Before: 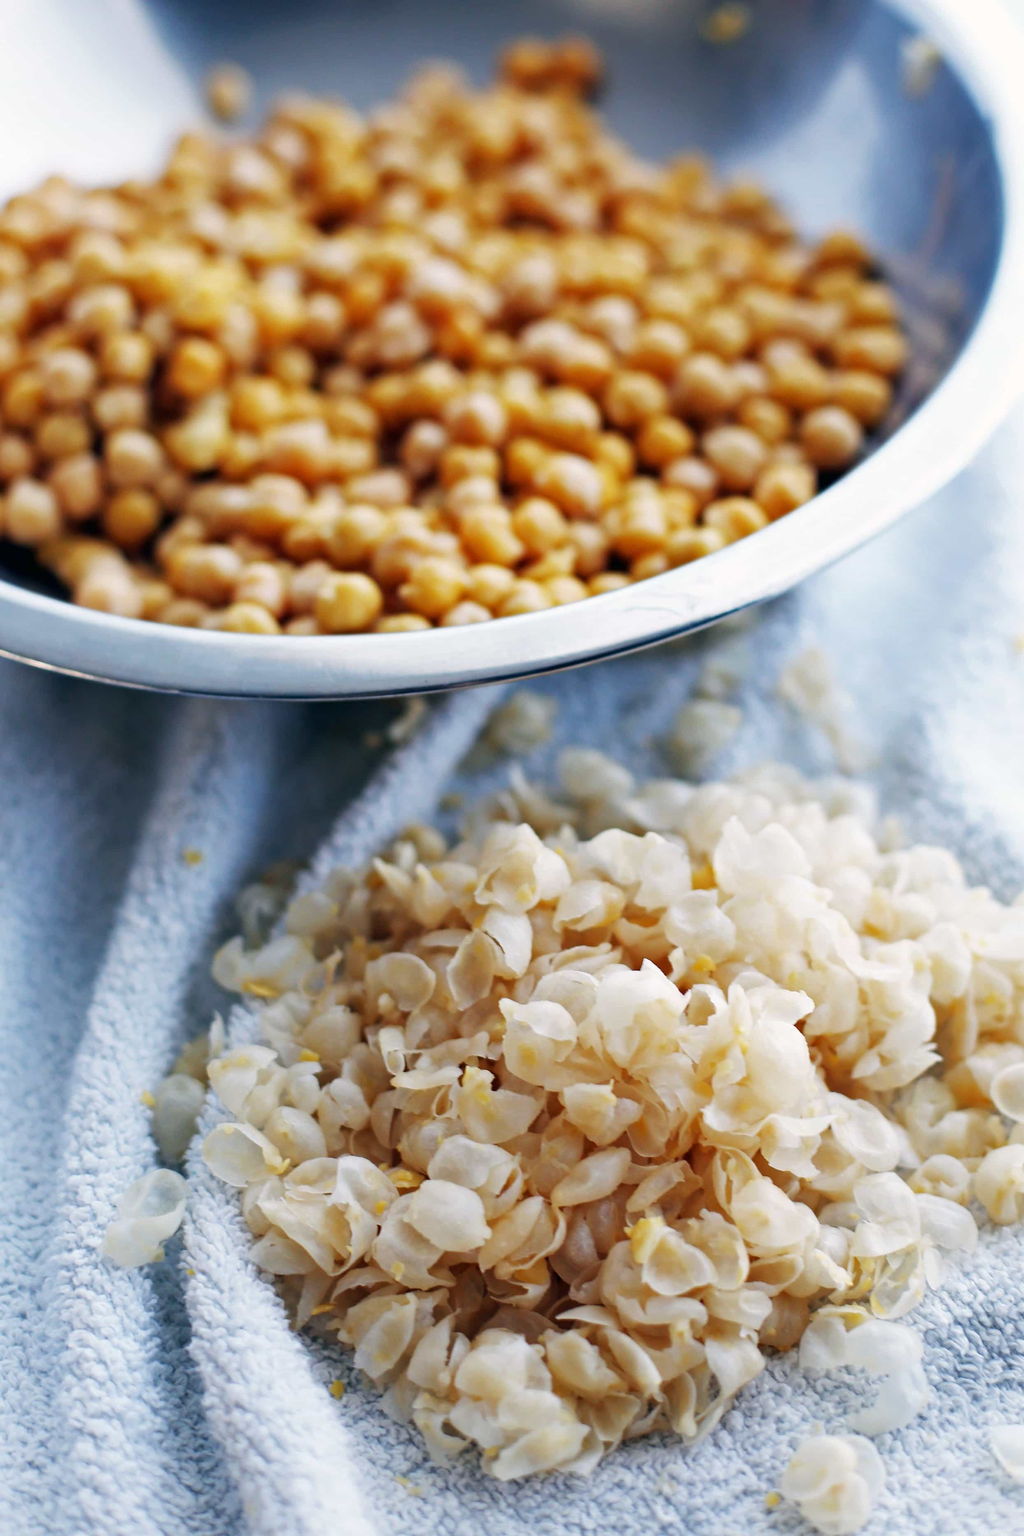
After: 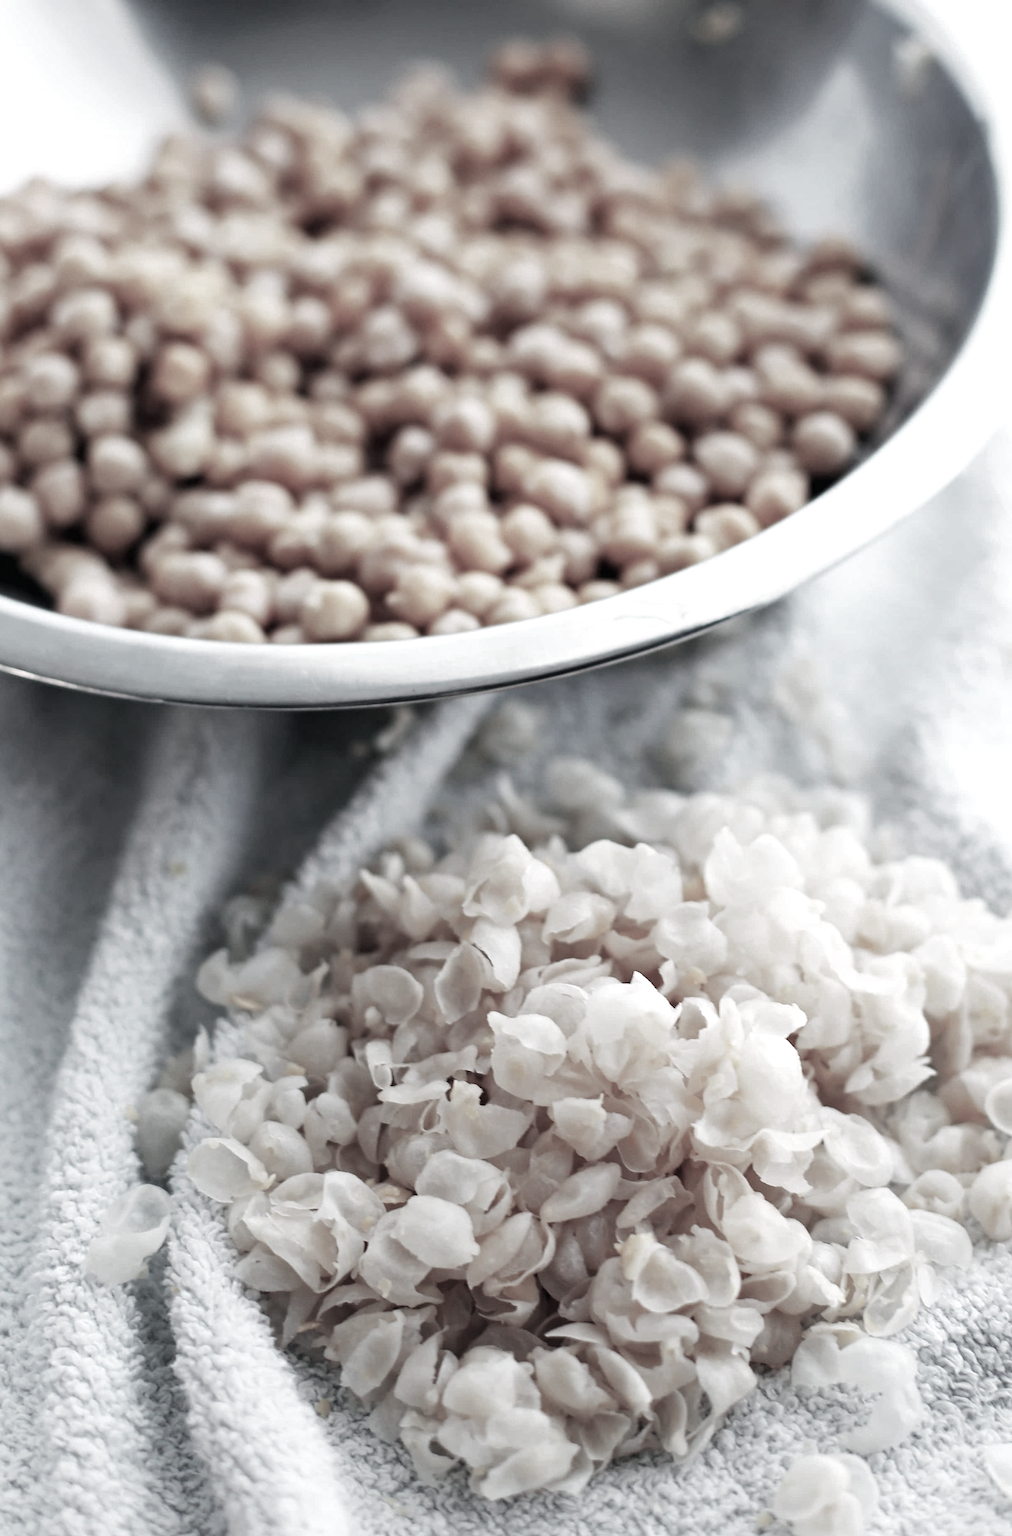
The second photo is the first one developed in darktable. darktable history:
crop and rotate: left 1.774%, right 0.633%, bottom 1.28%
color contrast: green-magenta contrast 0.3, blue-yellow contrast 0.15
exposure: black level correction 0, exposure 0.2 EV, compensate exposure bias true, compensate highlight preservation false
